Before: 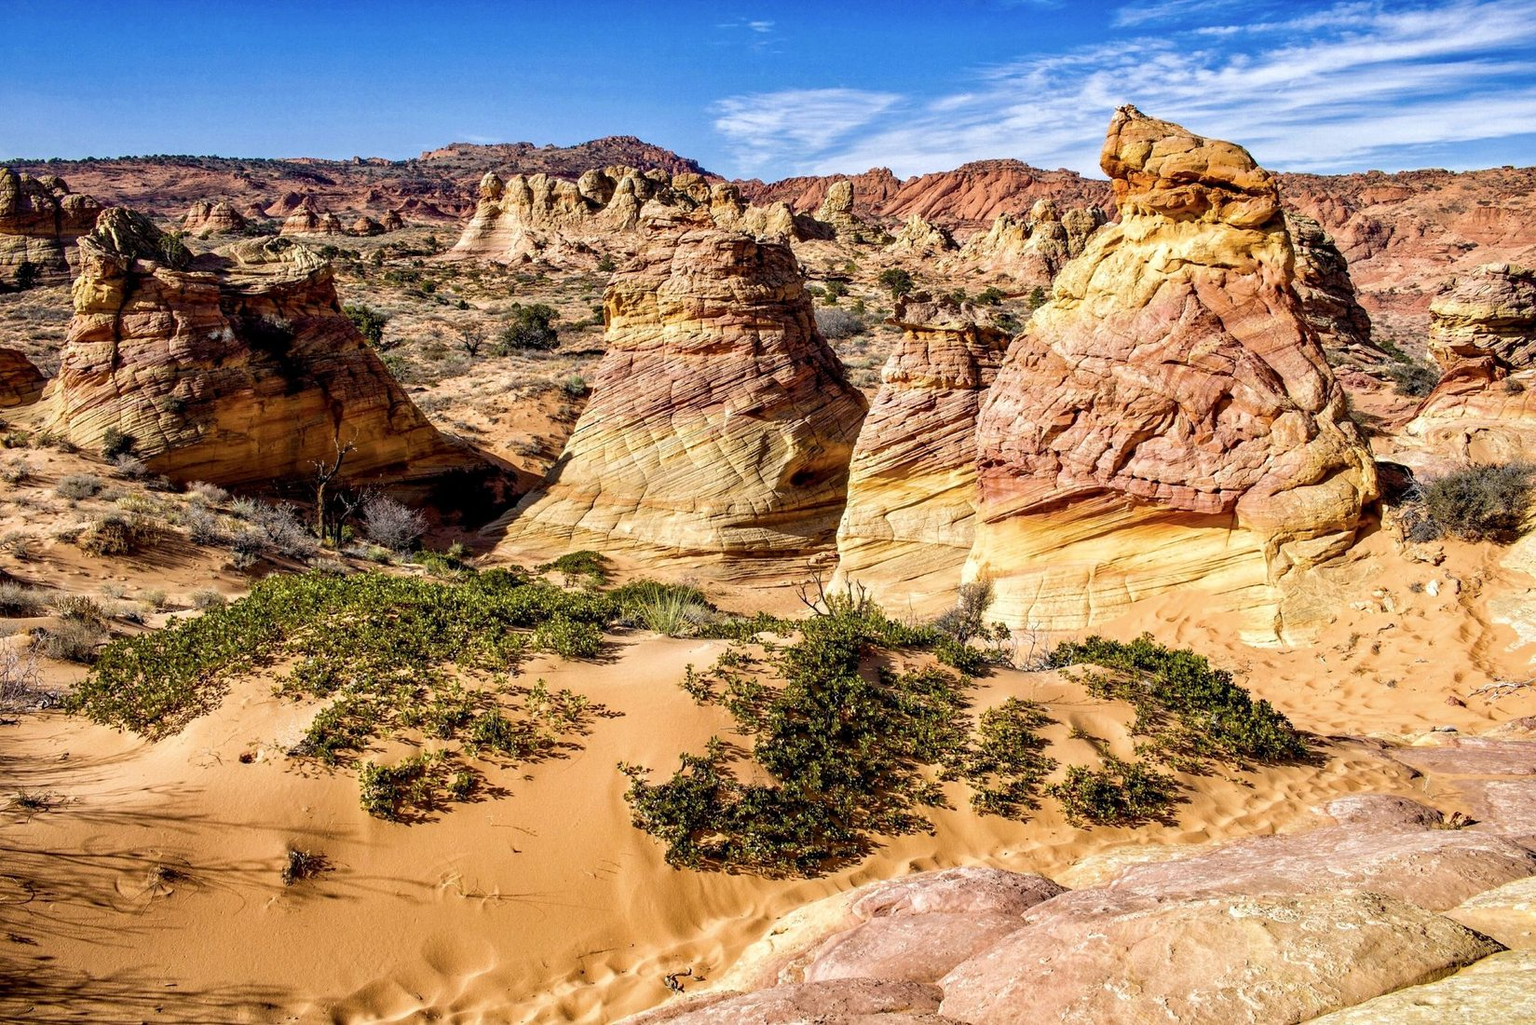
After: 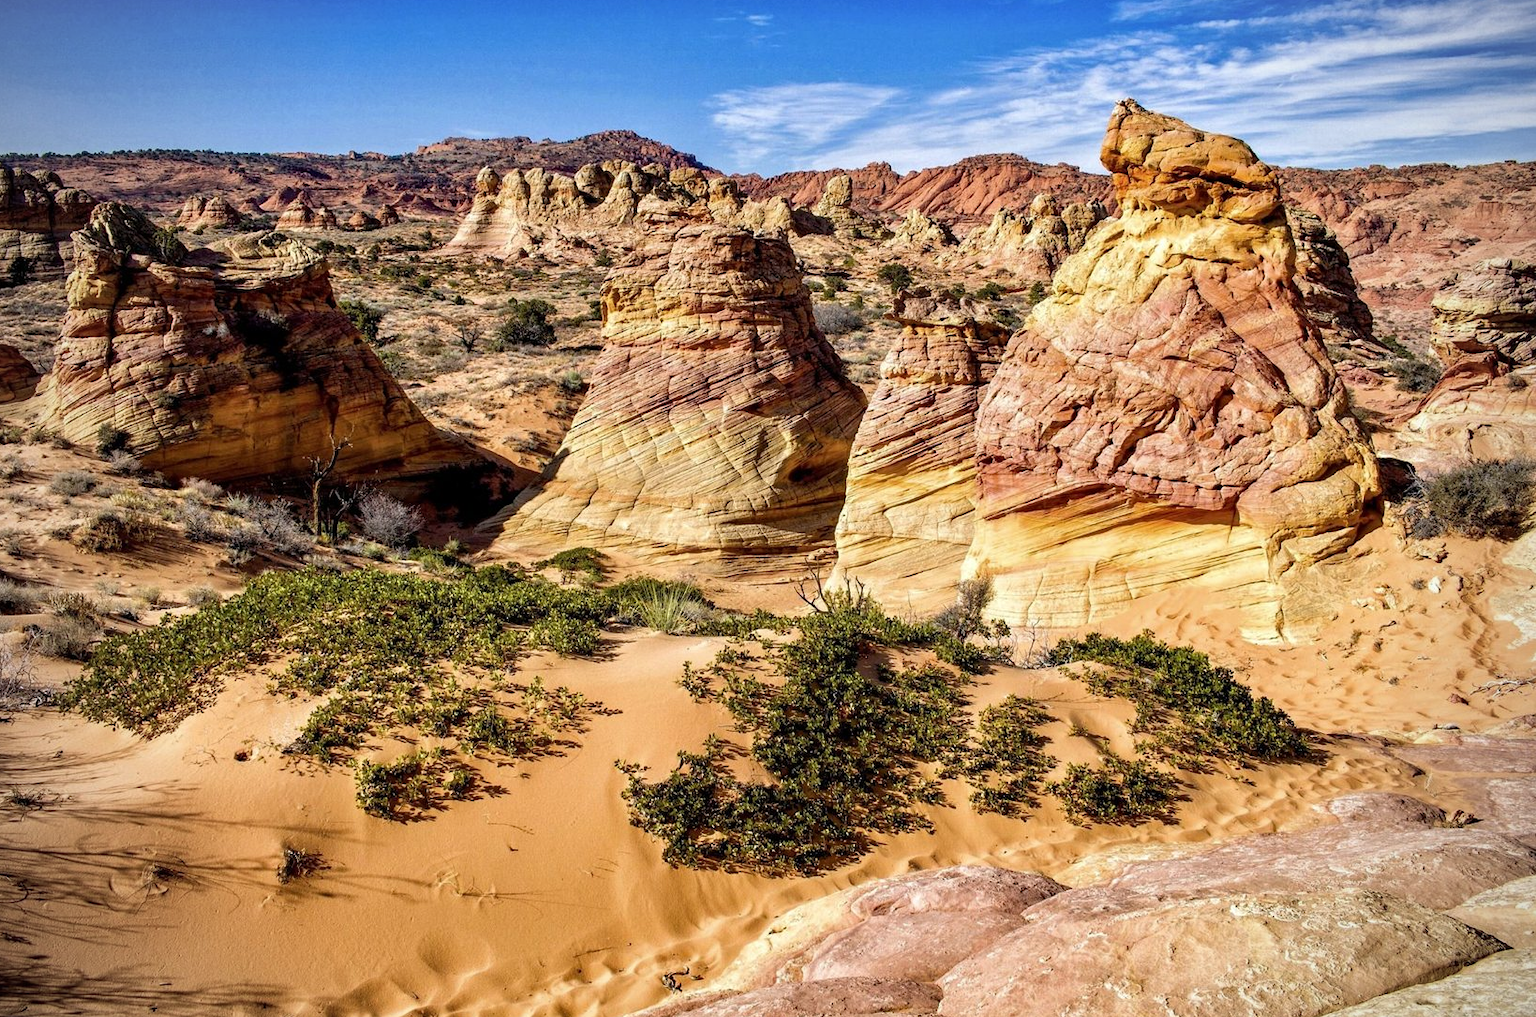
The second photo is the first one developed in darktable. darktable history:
shadows and highlights: shadows 20.83, highlights -37.31, soften with gaussian
crop: left 0.443%, top 0.669%, right 0.146%, bottom 0.576%
tone equalizer: edges refinement/feathering 500, mask exposure compensation -1.57 EV, preserve details no
vignetting: fall-off radius 60.81%
